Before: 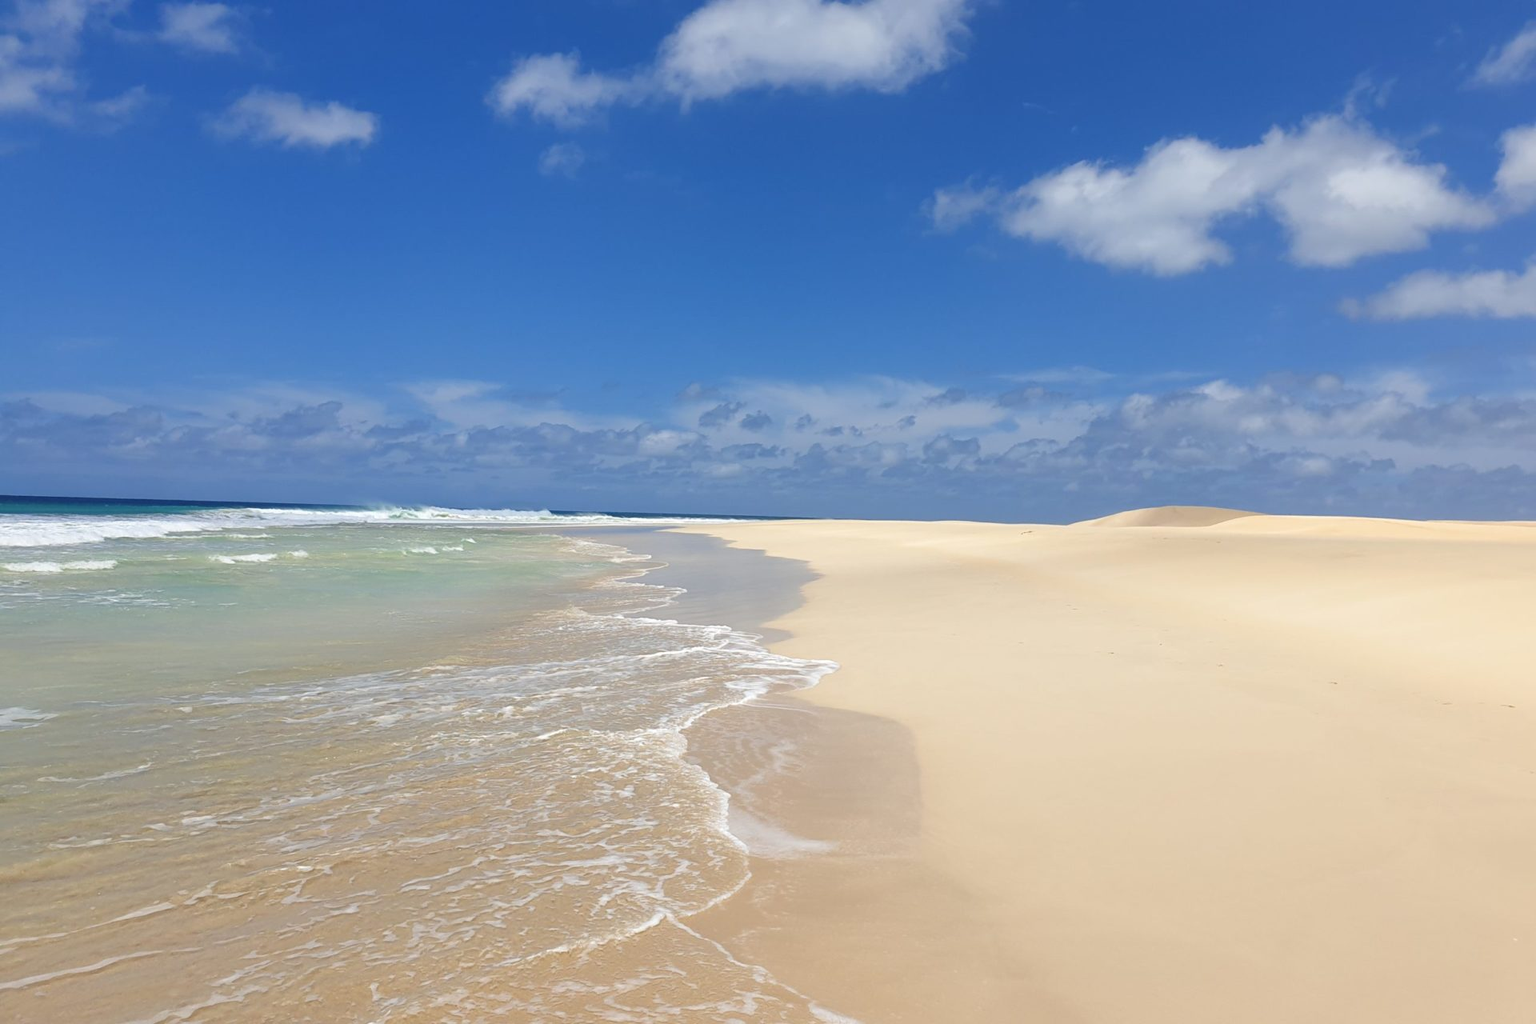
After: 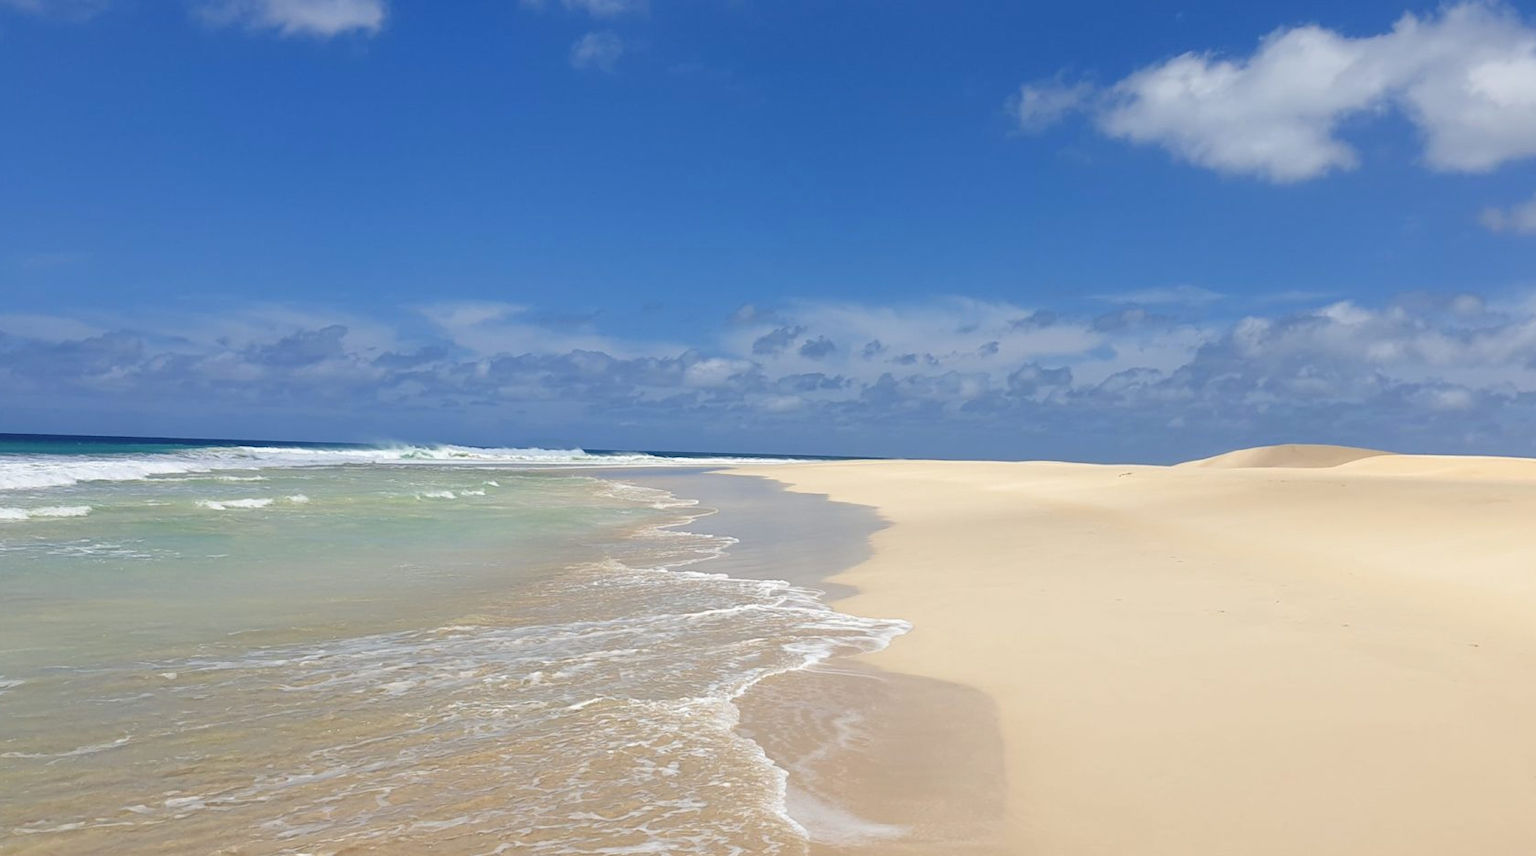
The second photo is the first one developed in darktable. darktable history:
exposure: exposure -0.048 EV, compensate highlight preservation false
crop and rotate: left 2.425%, top 11.305%, right 9.6%, bottom 15.08%
